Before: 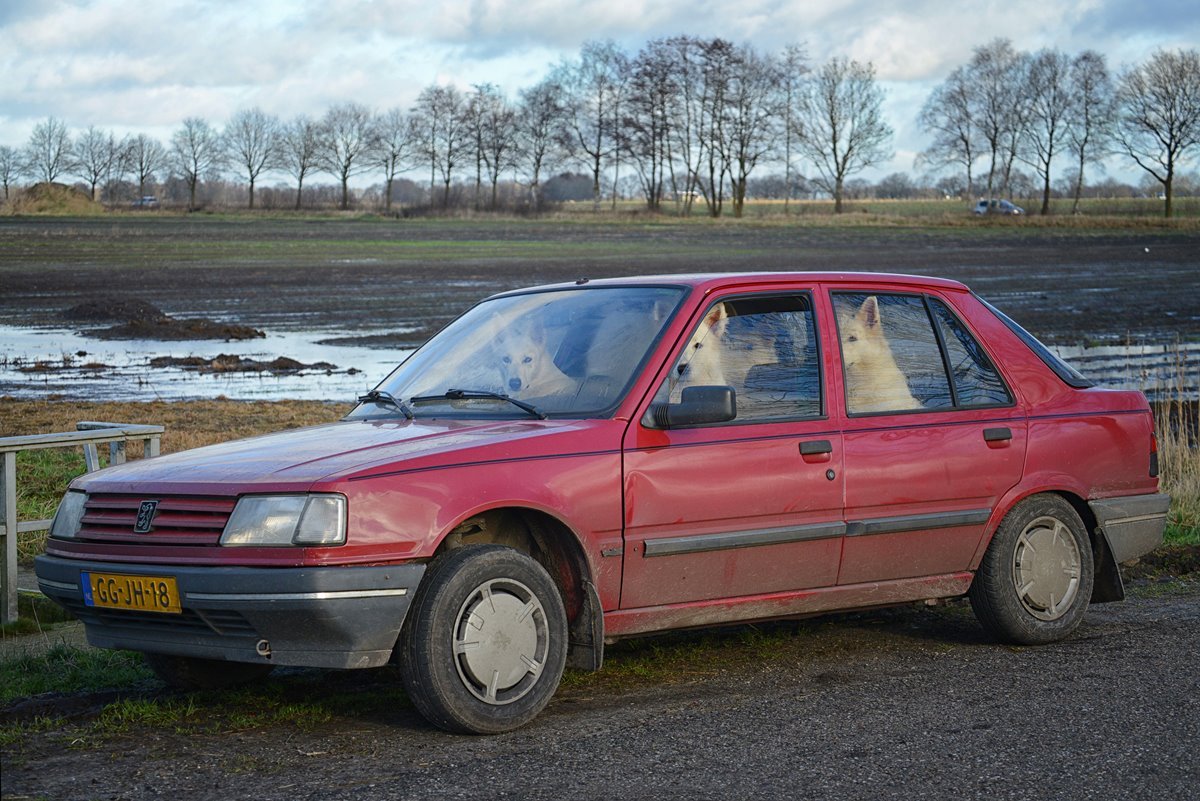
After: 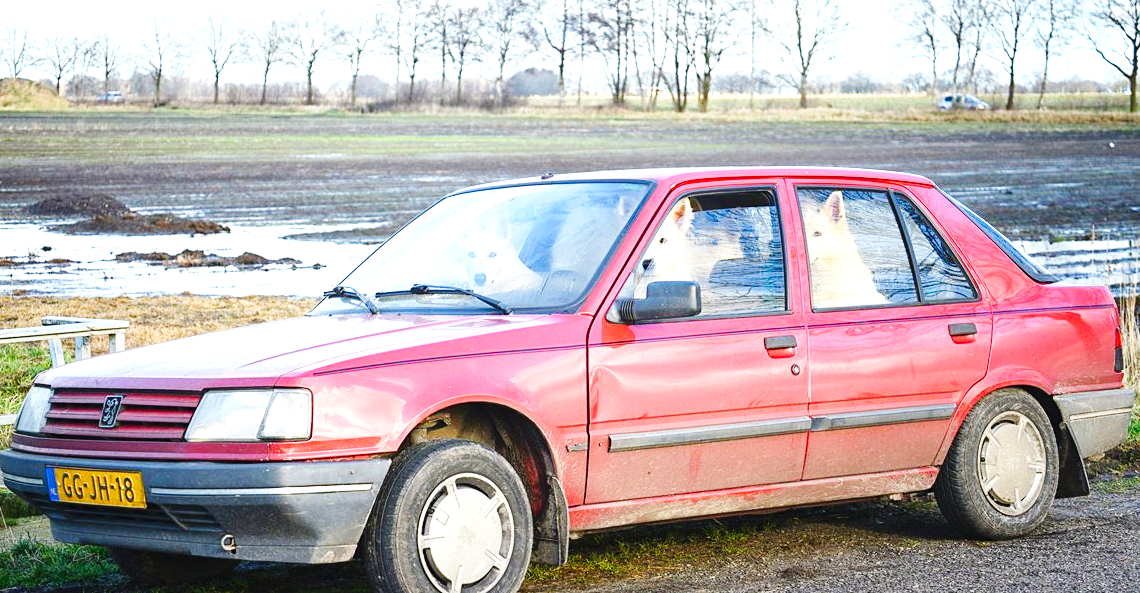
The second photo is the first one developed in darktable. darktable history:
crop and rotate: left 2.991%, top 13.302%, right 1.981%, bottom 12.636%
tone equalizer: on, module defaults
base curve: curves: ch0 [(0, 0) (0.036, 0.025) (0.121, 0.166) (0.206, 0.329) (0.605, 0.79) (1, 1)], preserve colors none
exposure: black level correction 0, exposure 1.675 EV, compensate exposure bias true, compensate highlight preservation false
